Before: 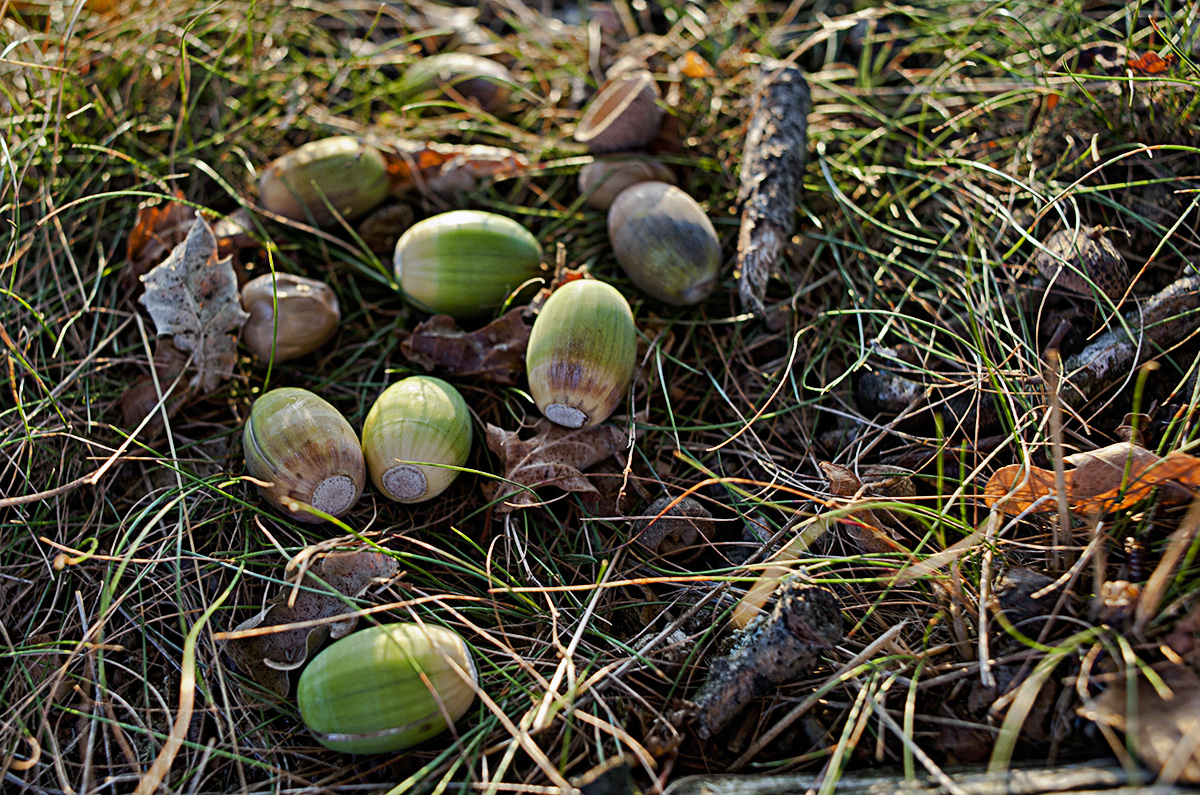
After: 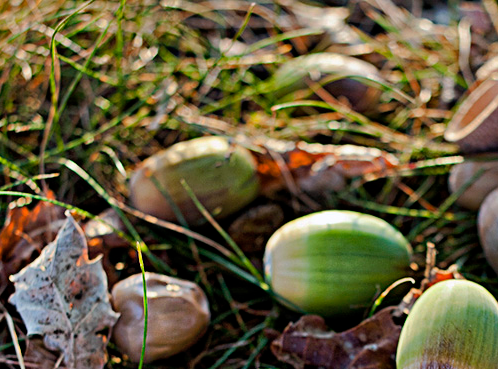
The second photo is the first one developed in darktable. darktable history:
shadows and highlights: radius 107.89, shadows 45.08, highlights -67.26, low approximation 0.01, soften with gaussian
crop and rotate: left 10.909%, top 0.074%, right 47.562%, bottom 53.449%
